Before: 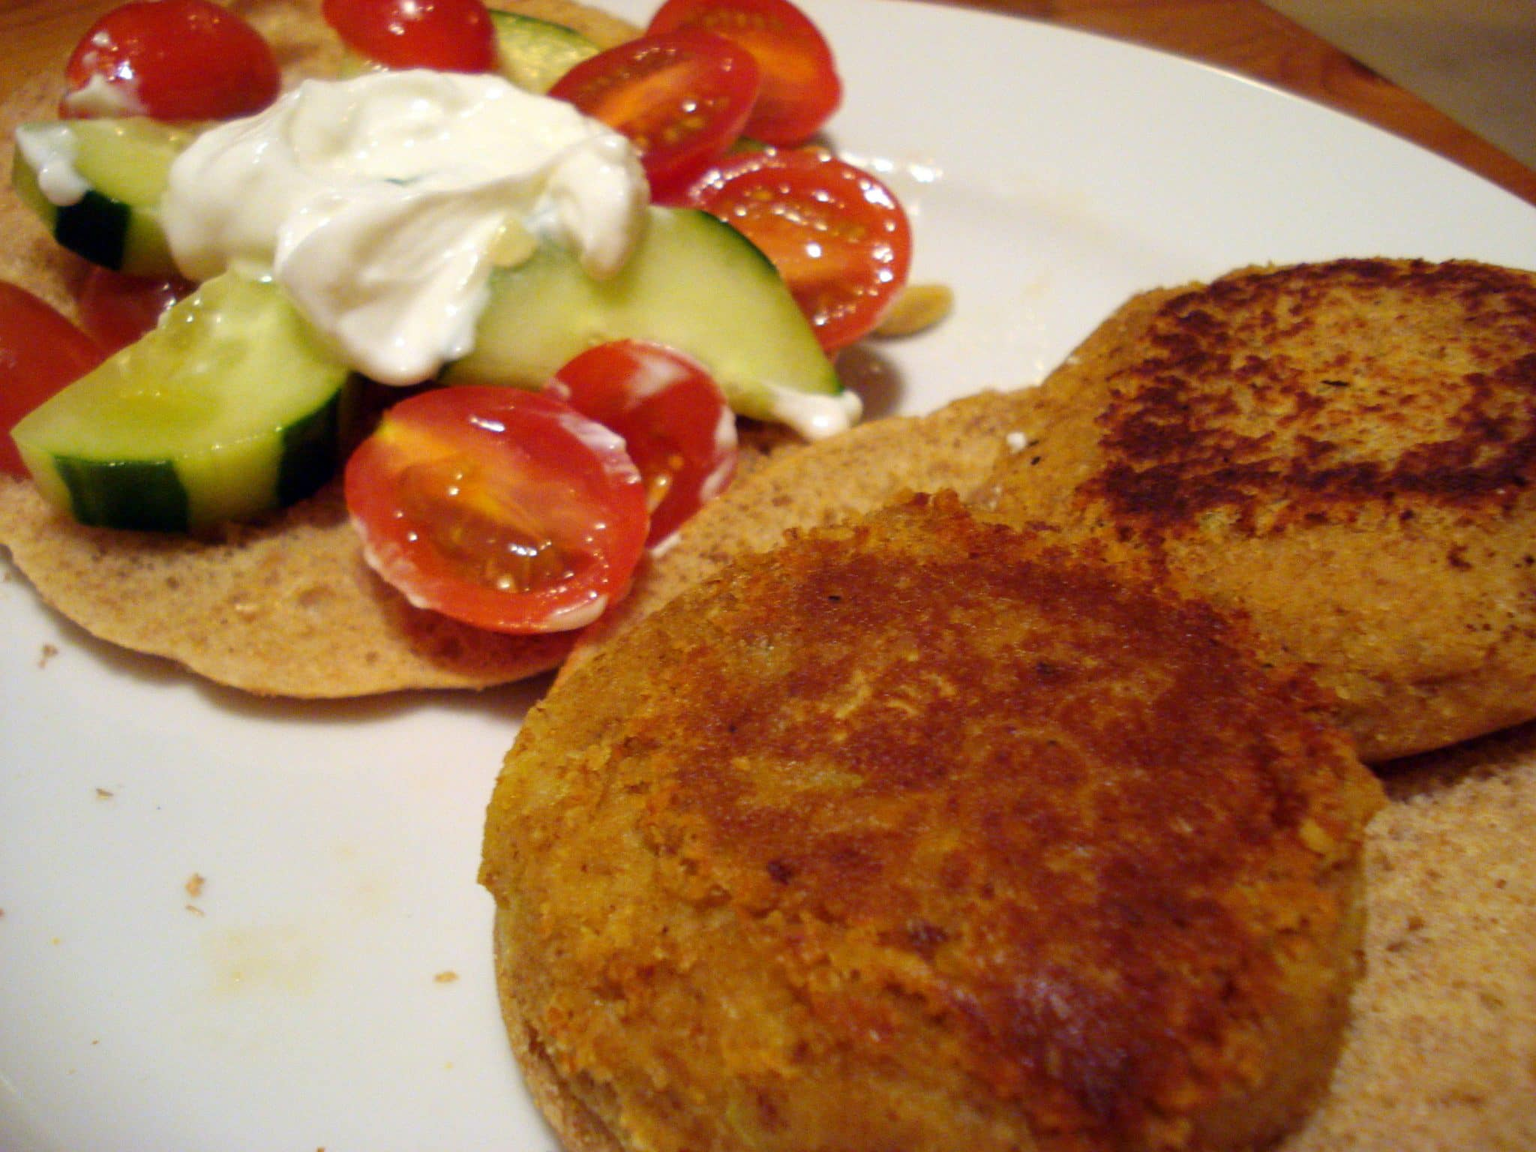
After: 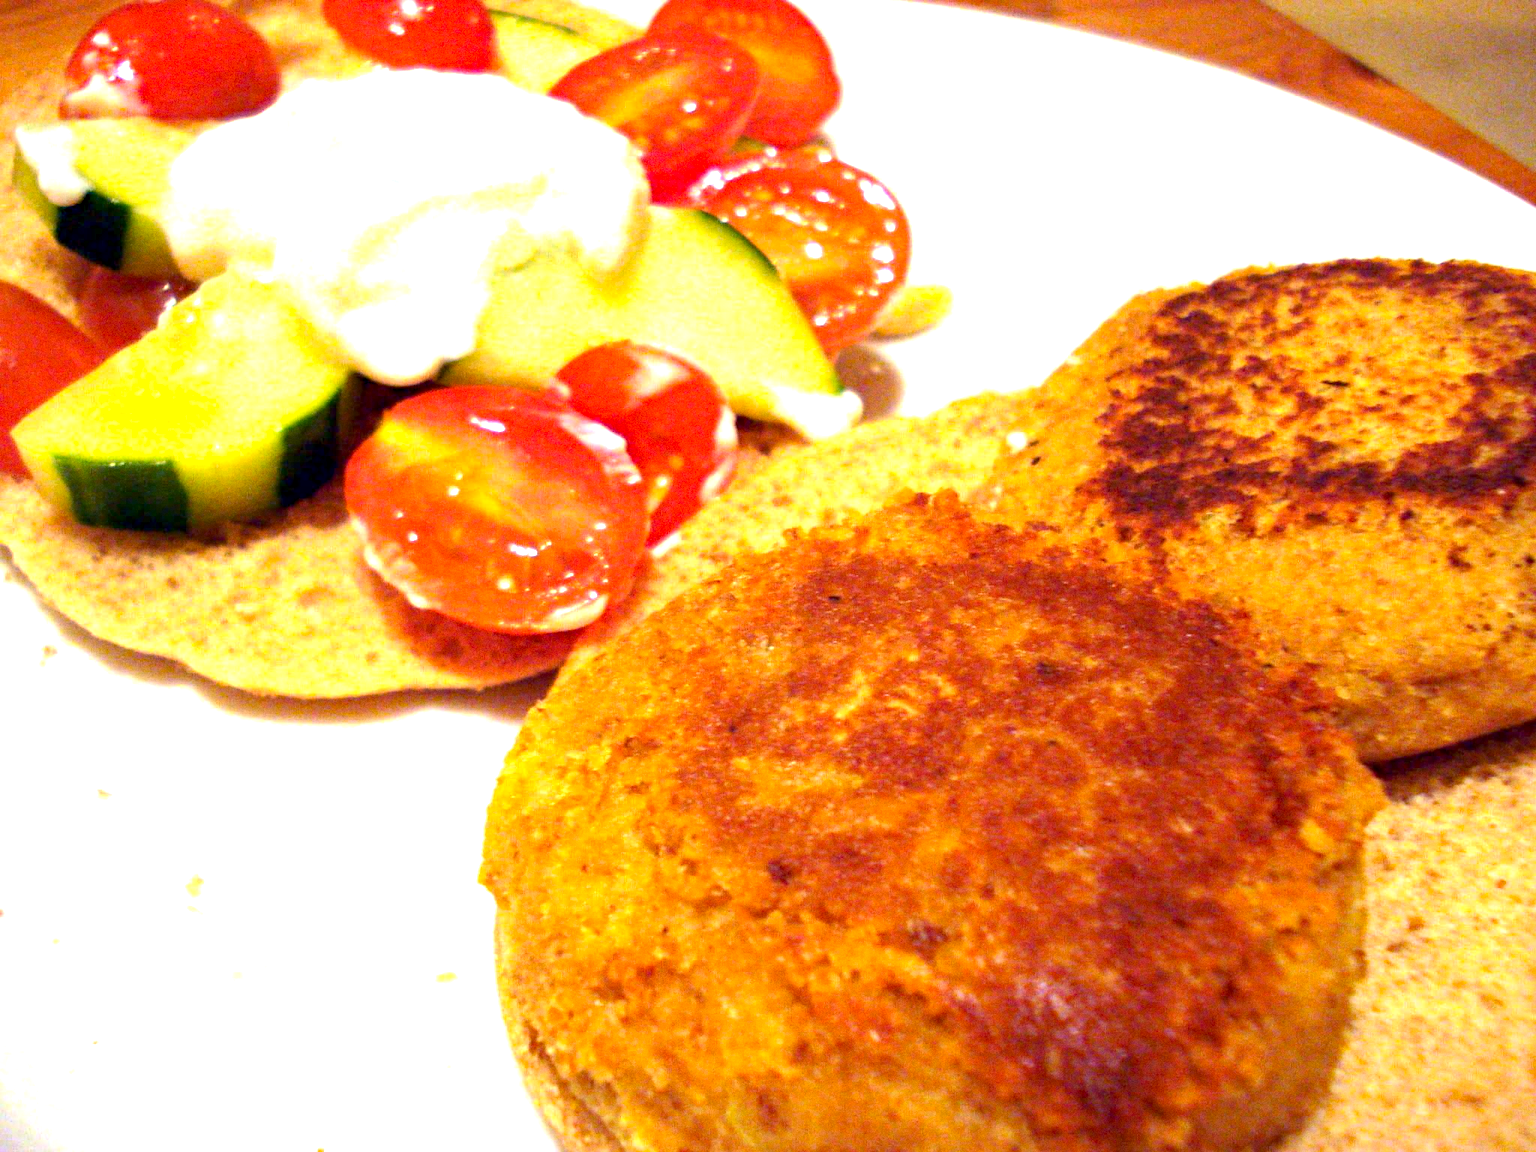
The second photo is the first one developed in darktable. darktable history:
grain: coarseness 0.47 ISO
haze removal: strength 0.29, distance 0.25, compatibility mode true, adaptive false
exposure: black level correction 0.001, exposure 1.735 EV, compensate highlight preservation false
